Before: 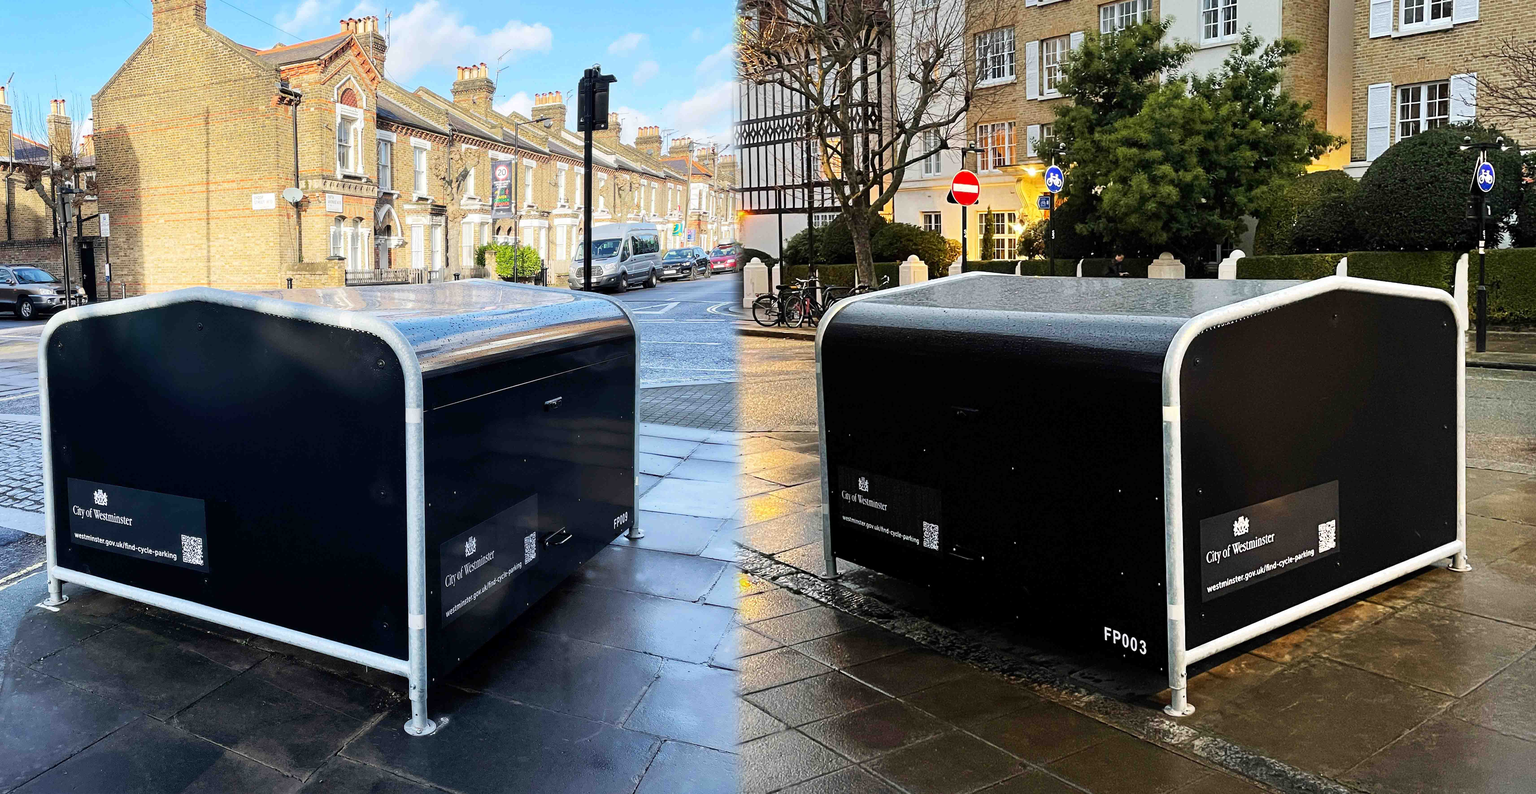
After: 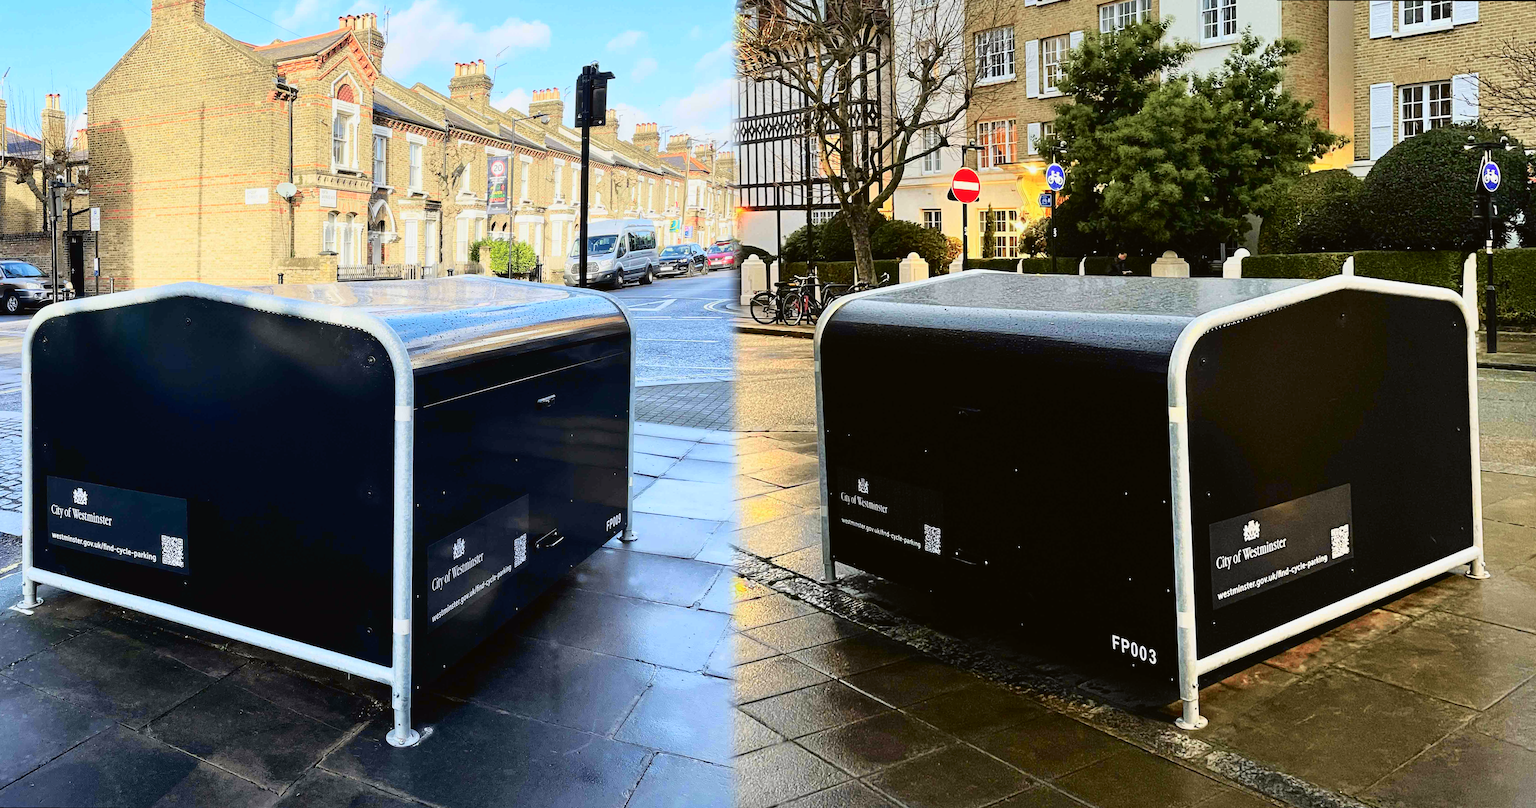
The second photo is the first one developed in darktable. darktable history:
rotate and perspective: rotation 0.226°, lens shift (vertical) -0.042, crop left 0.023, crop right 0.982, crop top 0.006, crop bottom 0.994
white balance: red 0.986, blue 1.01
tone curve: curves: ch0 [(0, 0.021) (0.049, 0.044) (0.152, 0.14) (0.328, 0.377) (0.473, 0.543) (0.641, 0.705) (0.85, 0.894) (1, 0.969)]; ch1 [(0, 0) (0.302, 0.331) (0.427, 0.433) (0.472, 0.47) (0.502, 0.503) (0.527, 0.524) (0.564, 0.591) (0.602, 0.632) (0.677, 0.701) (0.859, 0.885) (1, 1)]; ch2 [(0, 0) (0.33, 0.301) (0.447, 0.44) (0.487, 0.496) (0.502, 0.516) (0.535, 0.563) (0.565, 0.6) (0.618, 0.629) (1, 1)], color space Lab, independent channels, preserve colors none
